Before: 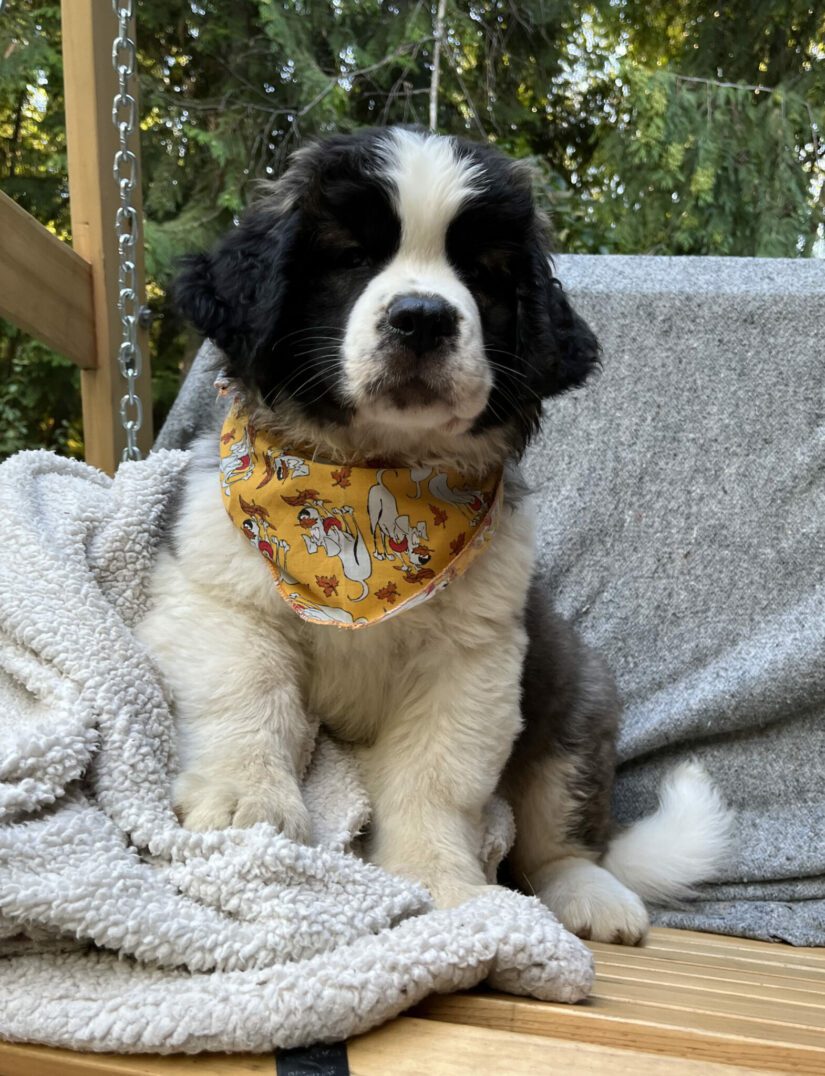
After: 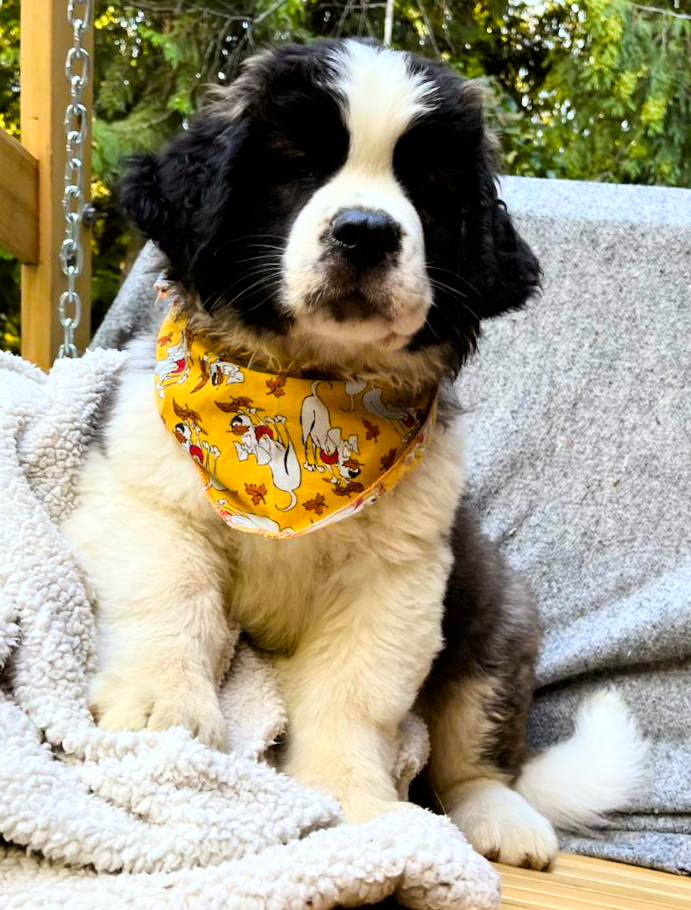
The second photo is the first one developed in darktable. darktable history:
crop and rotate: angle -3.24°, left 5.43%, top 5.165%, right 4.707%, bottom 4.106%
base curve: curves: ch0 [(0, 0) (0.005, 0.002) (0.15, 0.3) (0.4, 0.7) (0.75, 0.95) (1, 1)]
color balance rgb: power › luminance -3.81%, power › chroma 0.581%, power › hue 37.65°, linear chroma grading › shadows 31.422%, linear chroma grading › global chroma -2.376%, linear chroma grading › mid-tones 3.57%, perceptual saturation grading › global saturation 19.399%, global vibrance 20%
